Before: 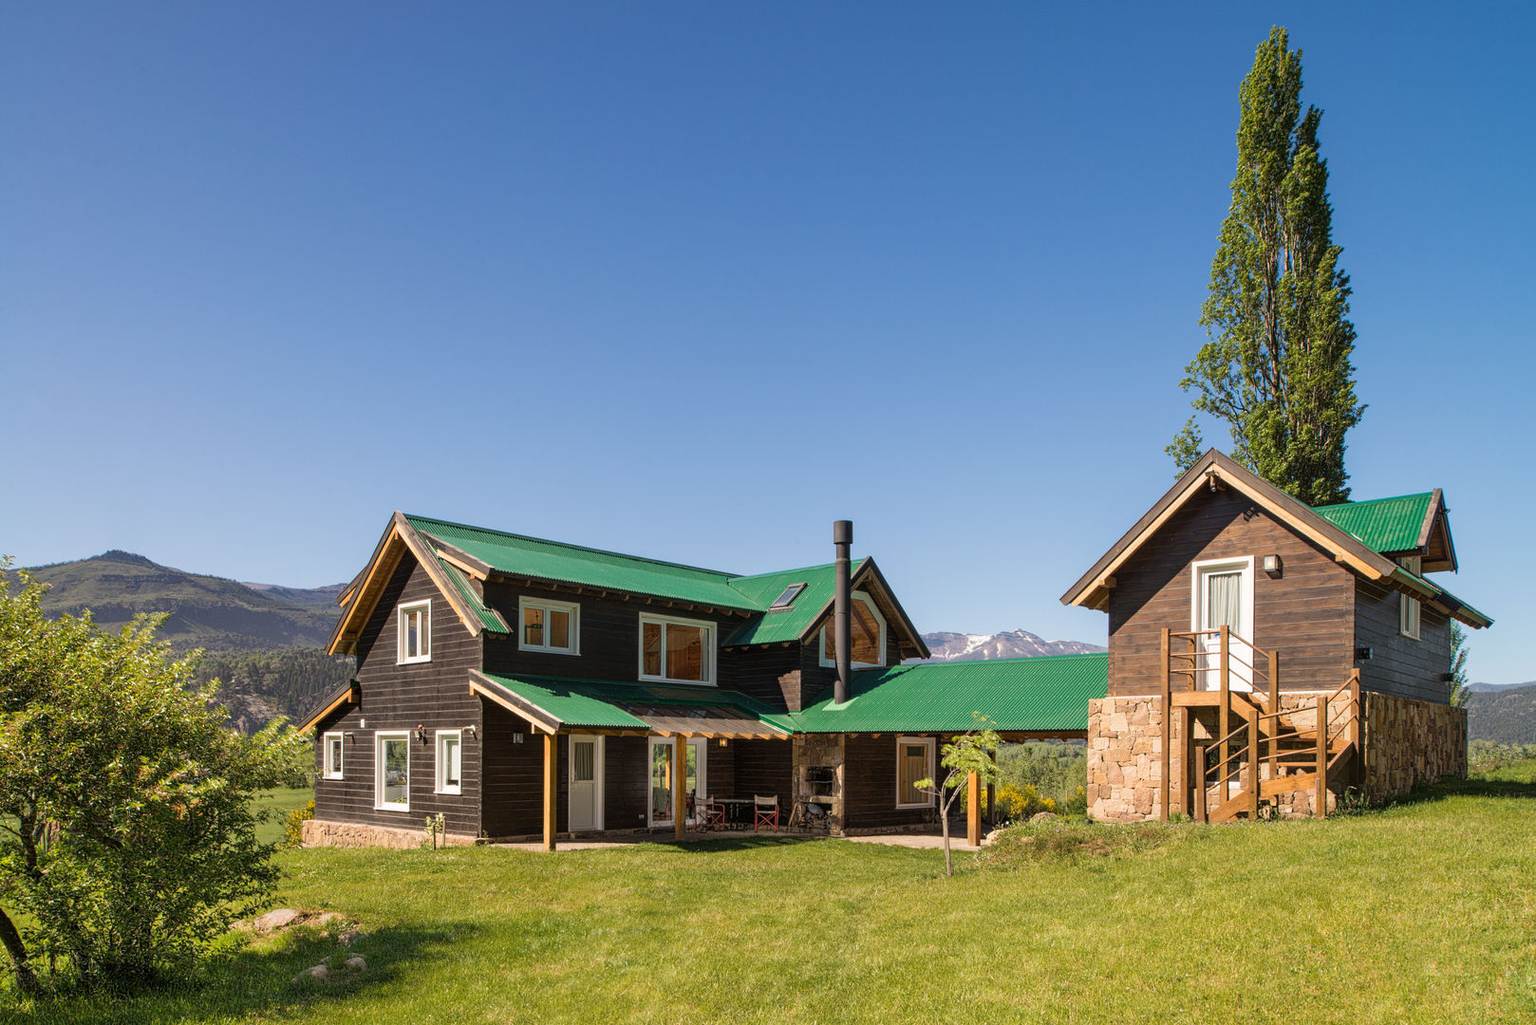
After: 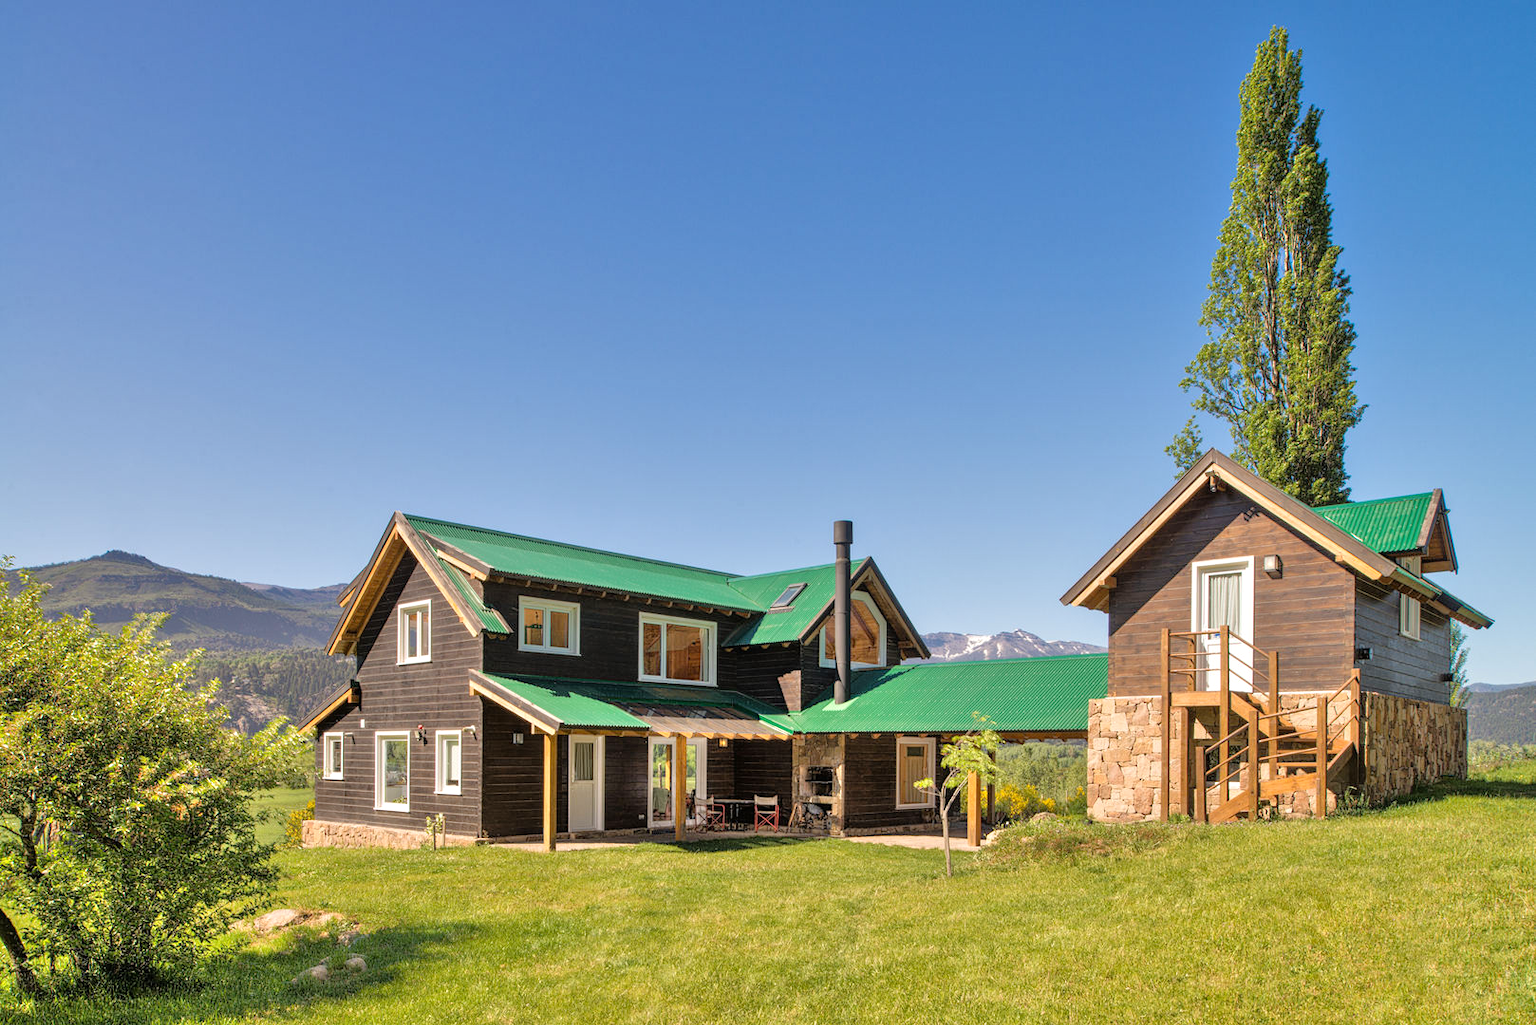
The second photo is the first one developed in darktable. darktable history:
tone equalizer: -7 EV 0.15 EV, -6 EV 0.628 EV, -5 EV 1.11 EV, -4 EV 1.35 EV, -3 EV 1.18 EV, -2 EV 0.6 EV, -1 EV 0.162 EV, mask exposure compensation -0.495 EV
shadows and highlights: shadows 47.56, highlights -41.62, soften with gaussian
